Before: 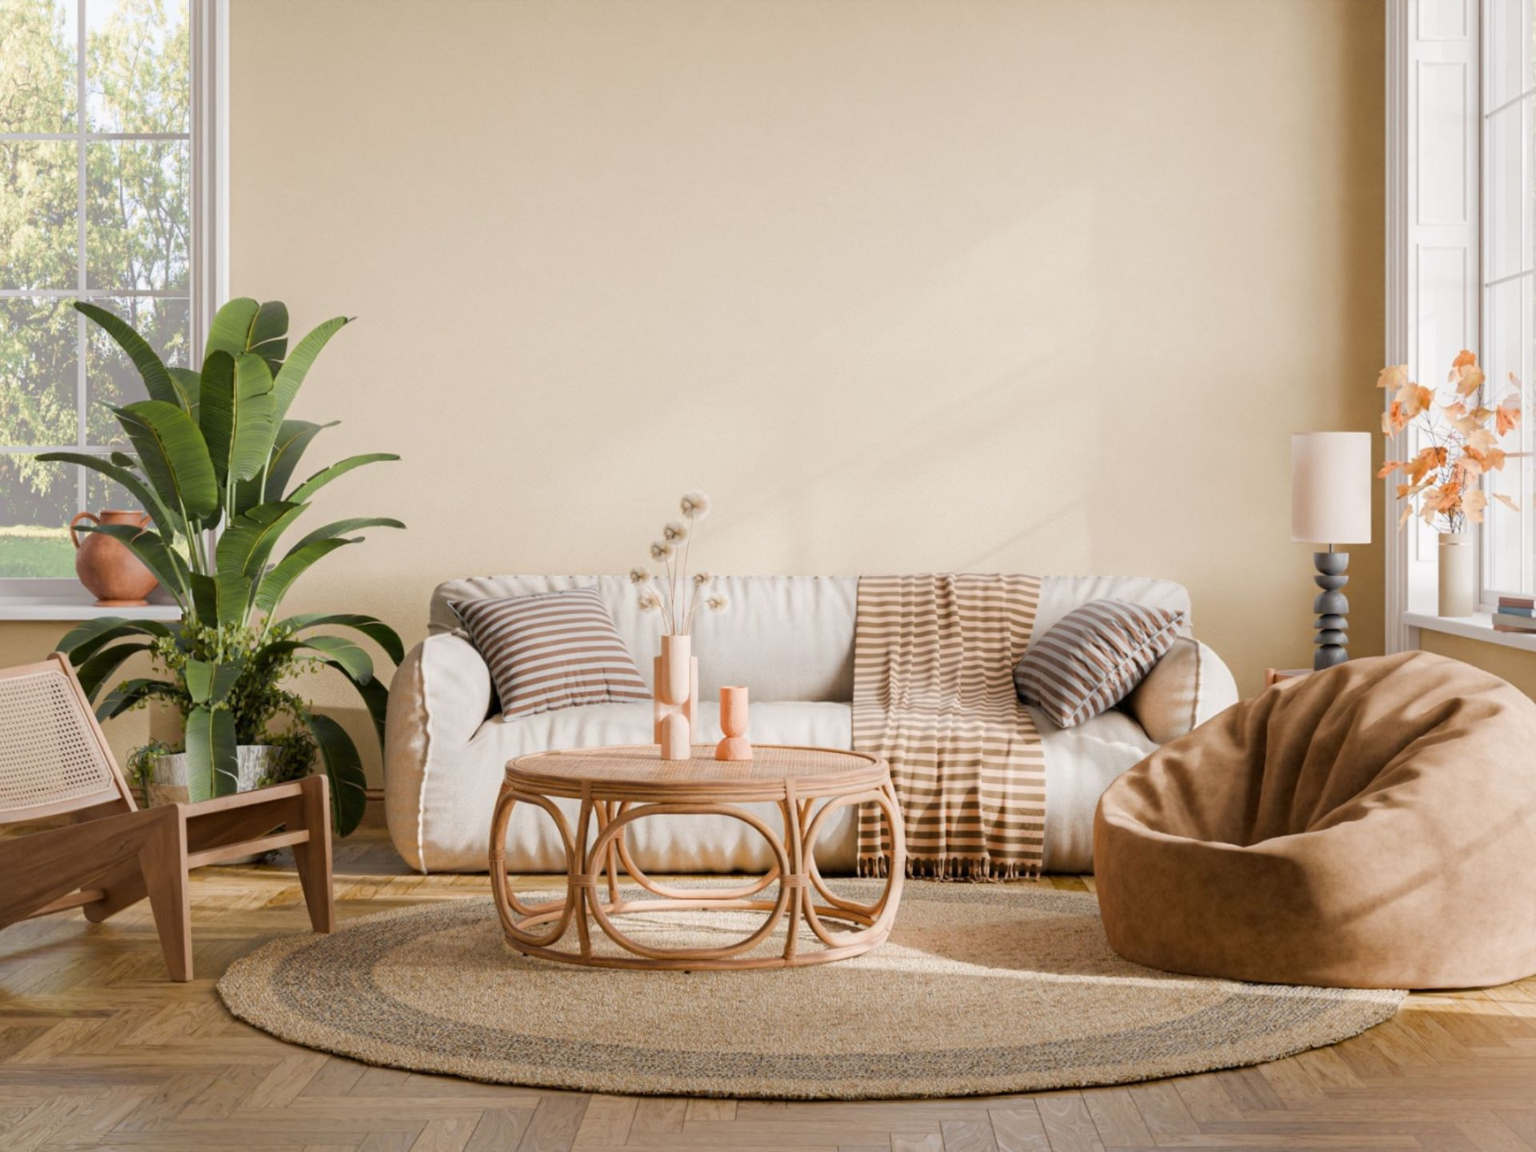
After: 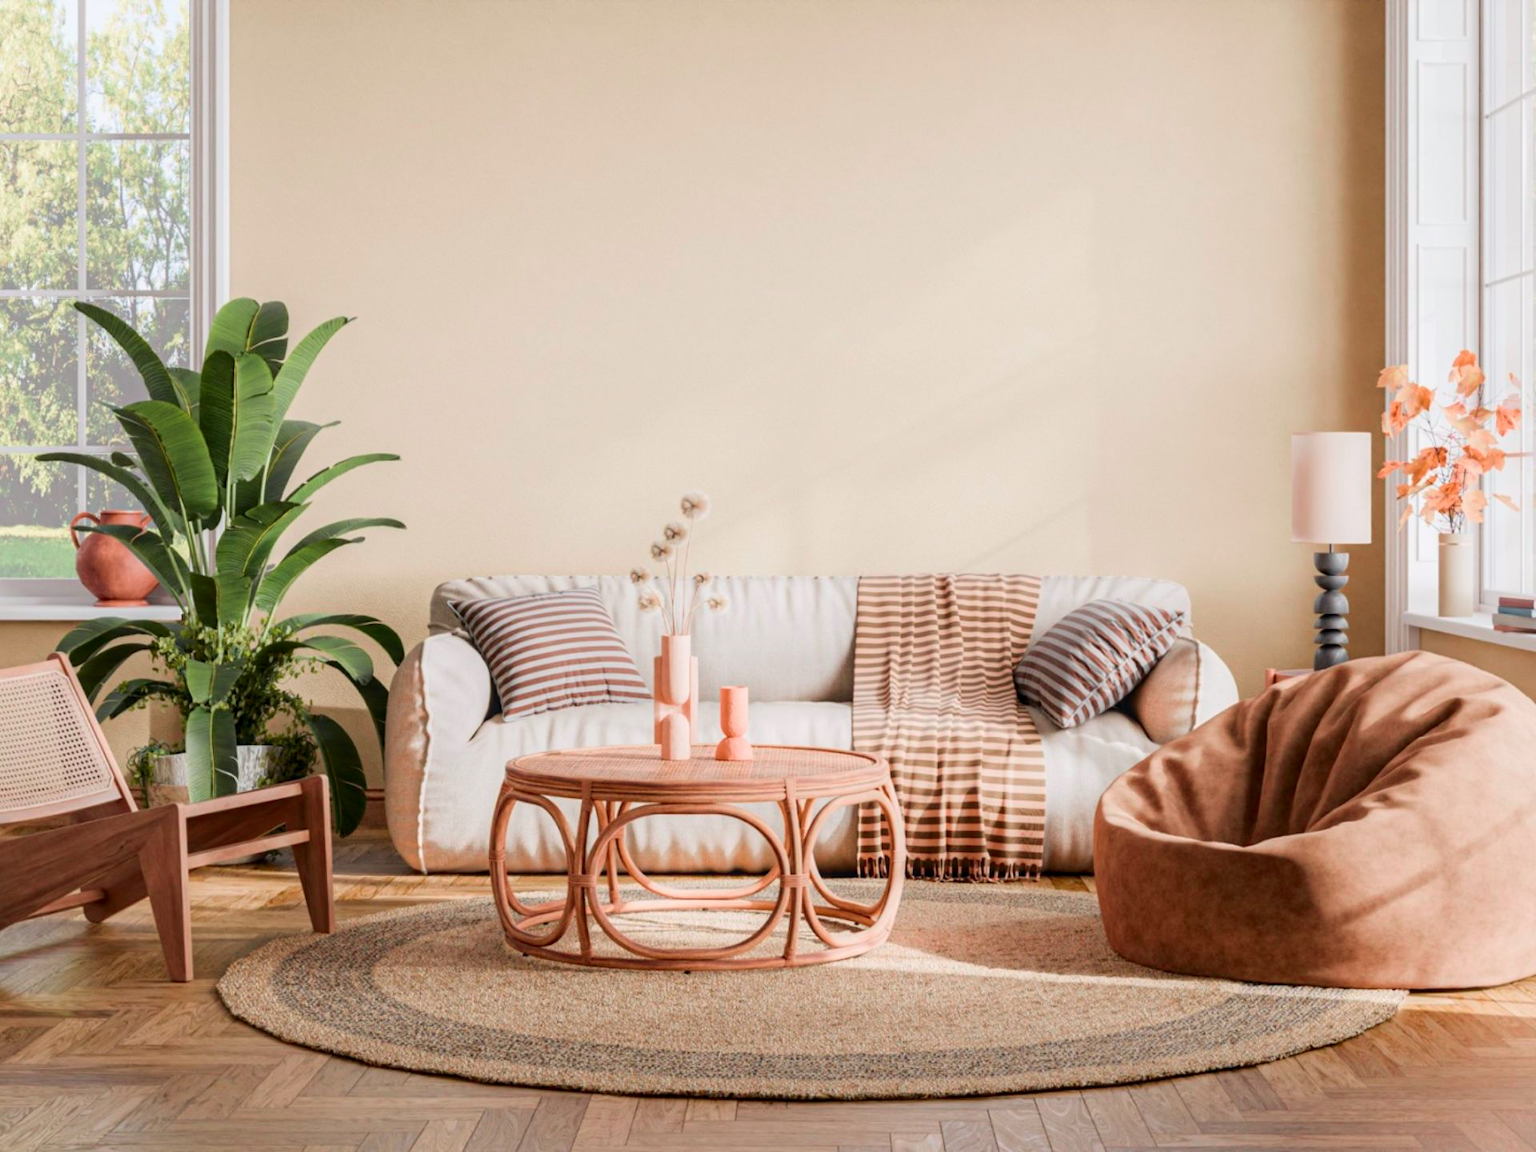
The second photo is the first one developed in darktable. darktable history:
local contrast: on, module defaults
tone curve: curves: ch0 [(0, 0.025) (0.15, 0.143) (0.452, 0.486) (0.751, 0.788) (1, 0.961)]; ch1 [(0, 0) (0.43, 0.408) (0.476, 0.469) (0.497, 0.494) (0.546, 0.571) (0.566, 0.607) (0.62, 0.657) (1, 1)]; ch2 [(0, 0) (0.386, 0.397) (0.505, 0.498) (0.547, 0.546) (0.579, 0.58) (1, 1)], color space Lab, independent channels, preserve colors none
